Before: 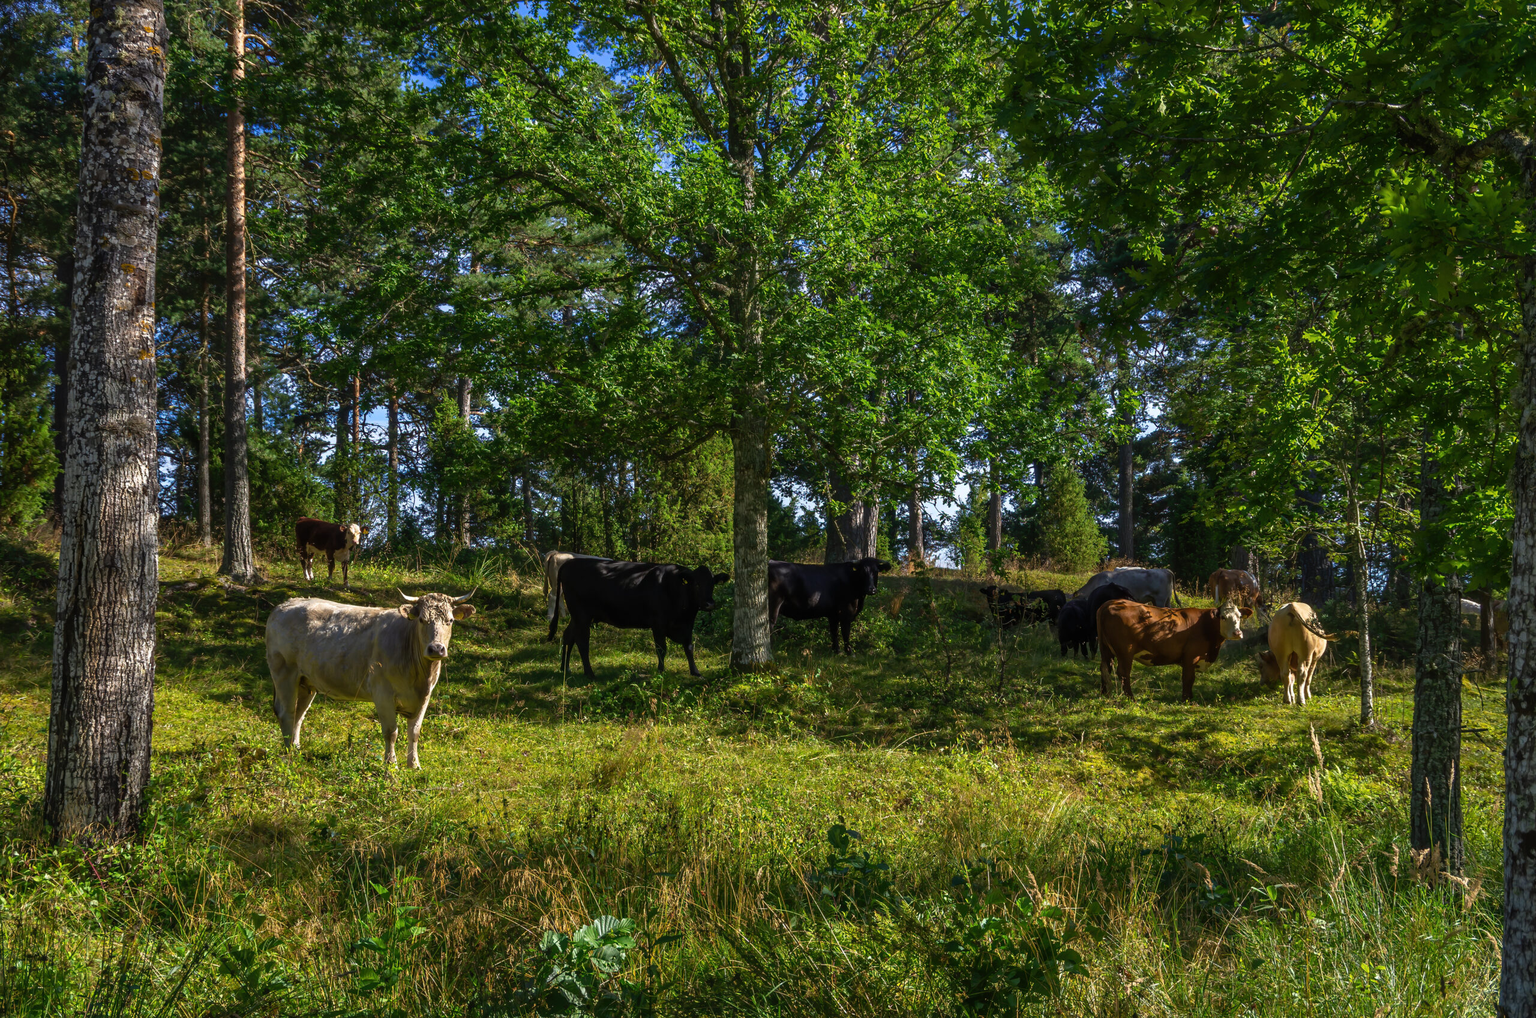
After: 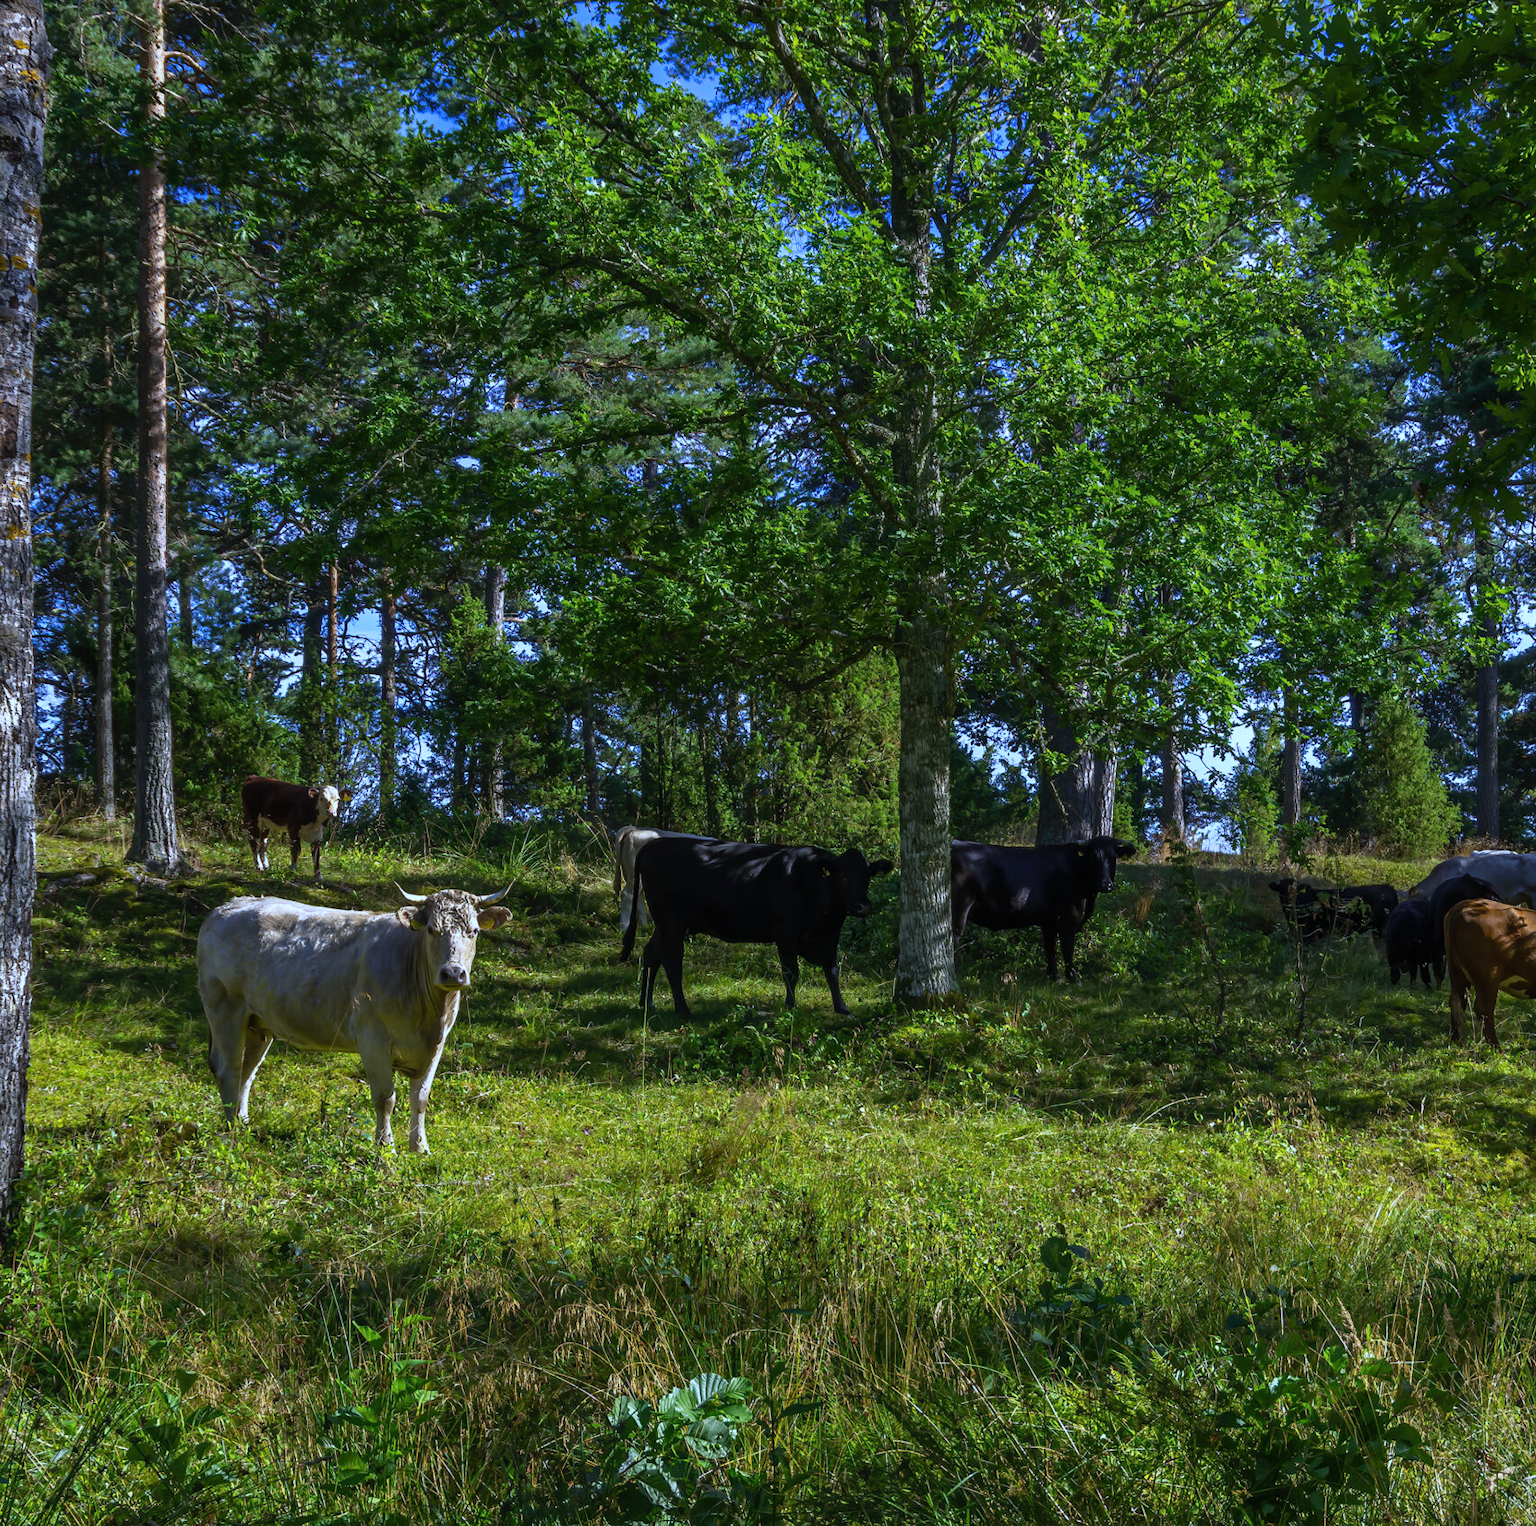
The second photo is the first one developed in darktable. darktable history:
crop and rotate: left 8.786%, right 24.548%
white balance: red 0.871, blue 1.249
